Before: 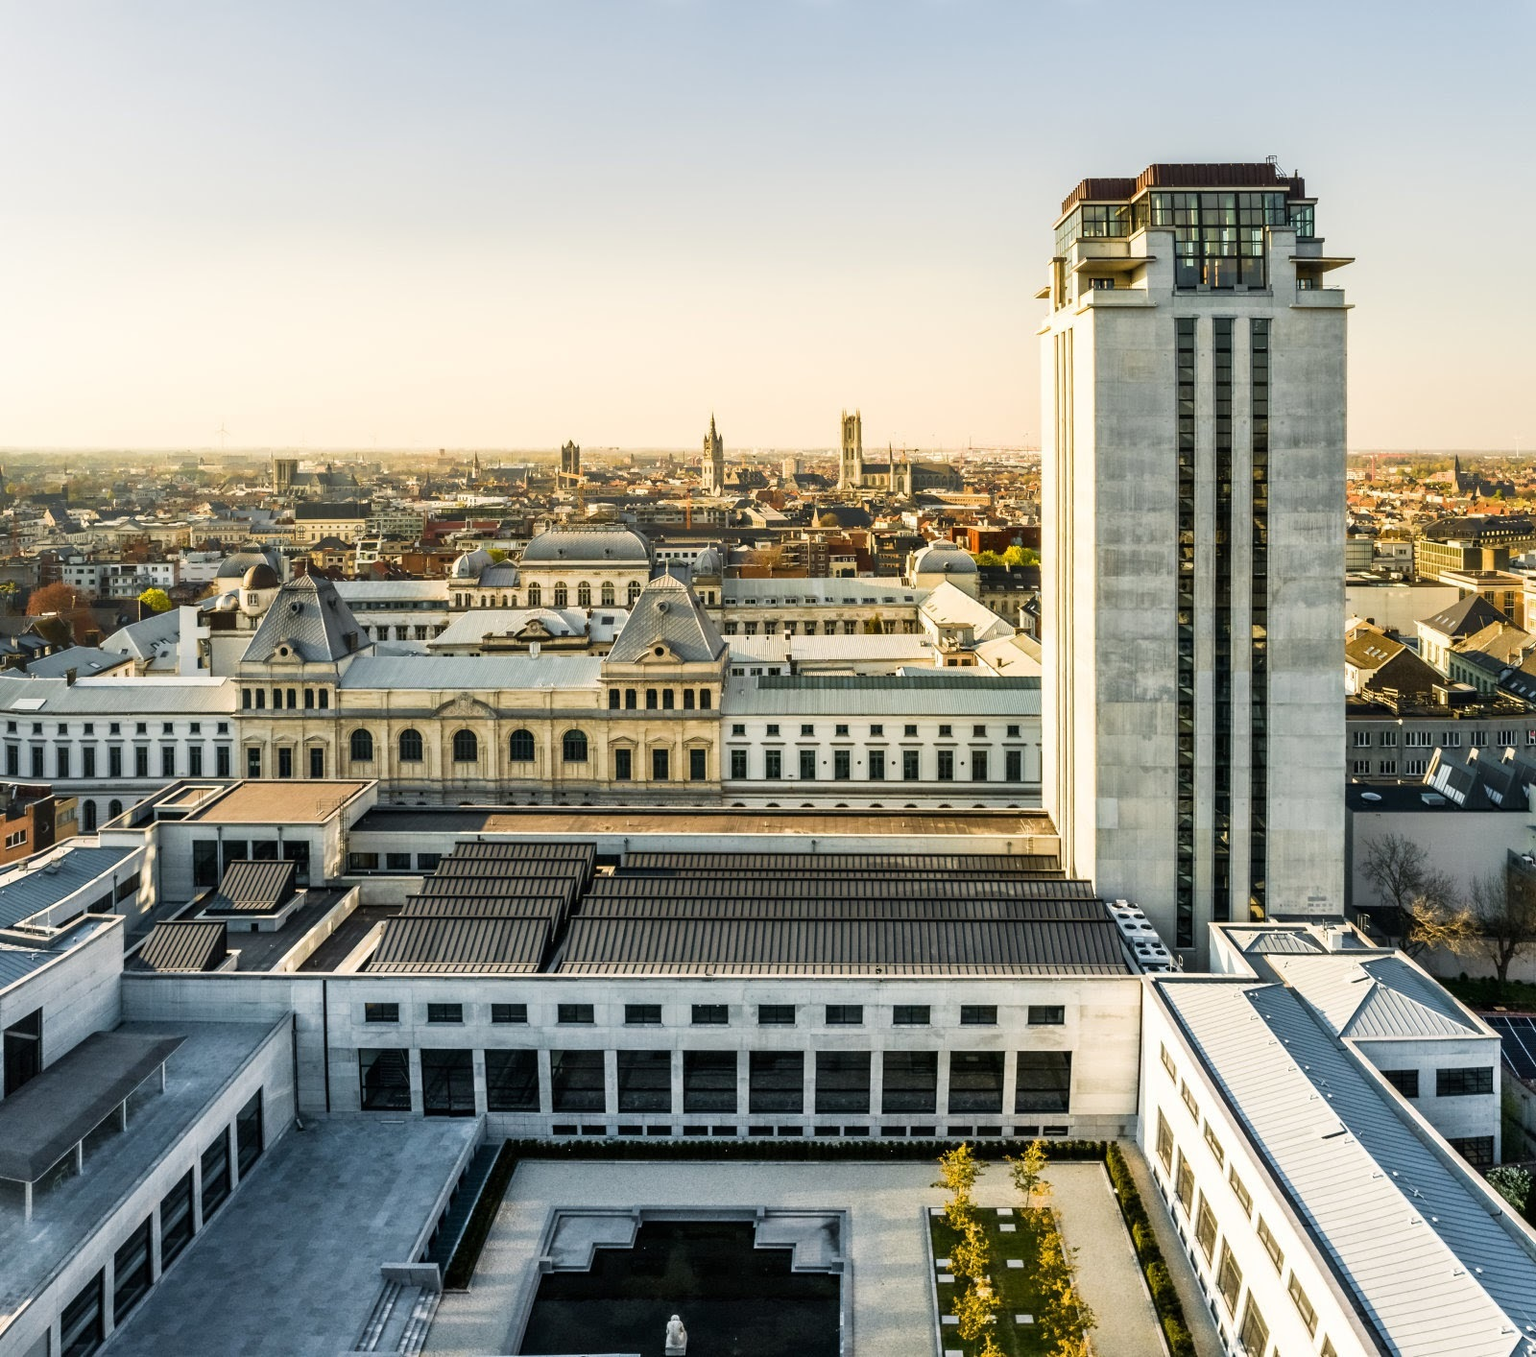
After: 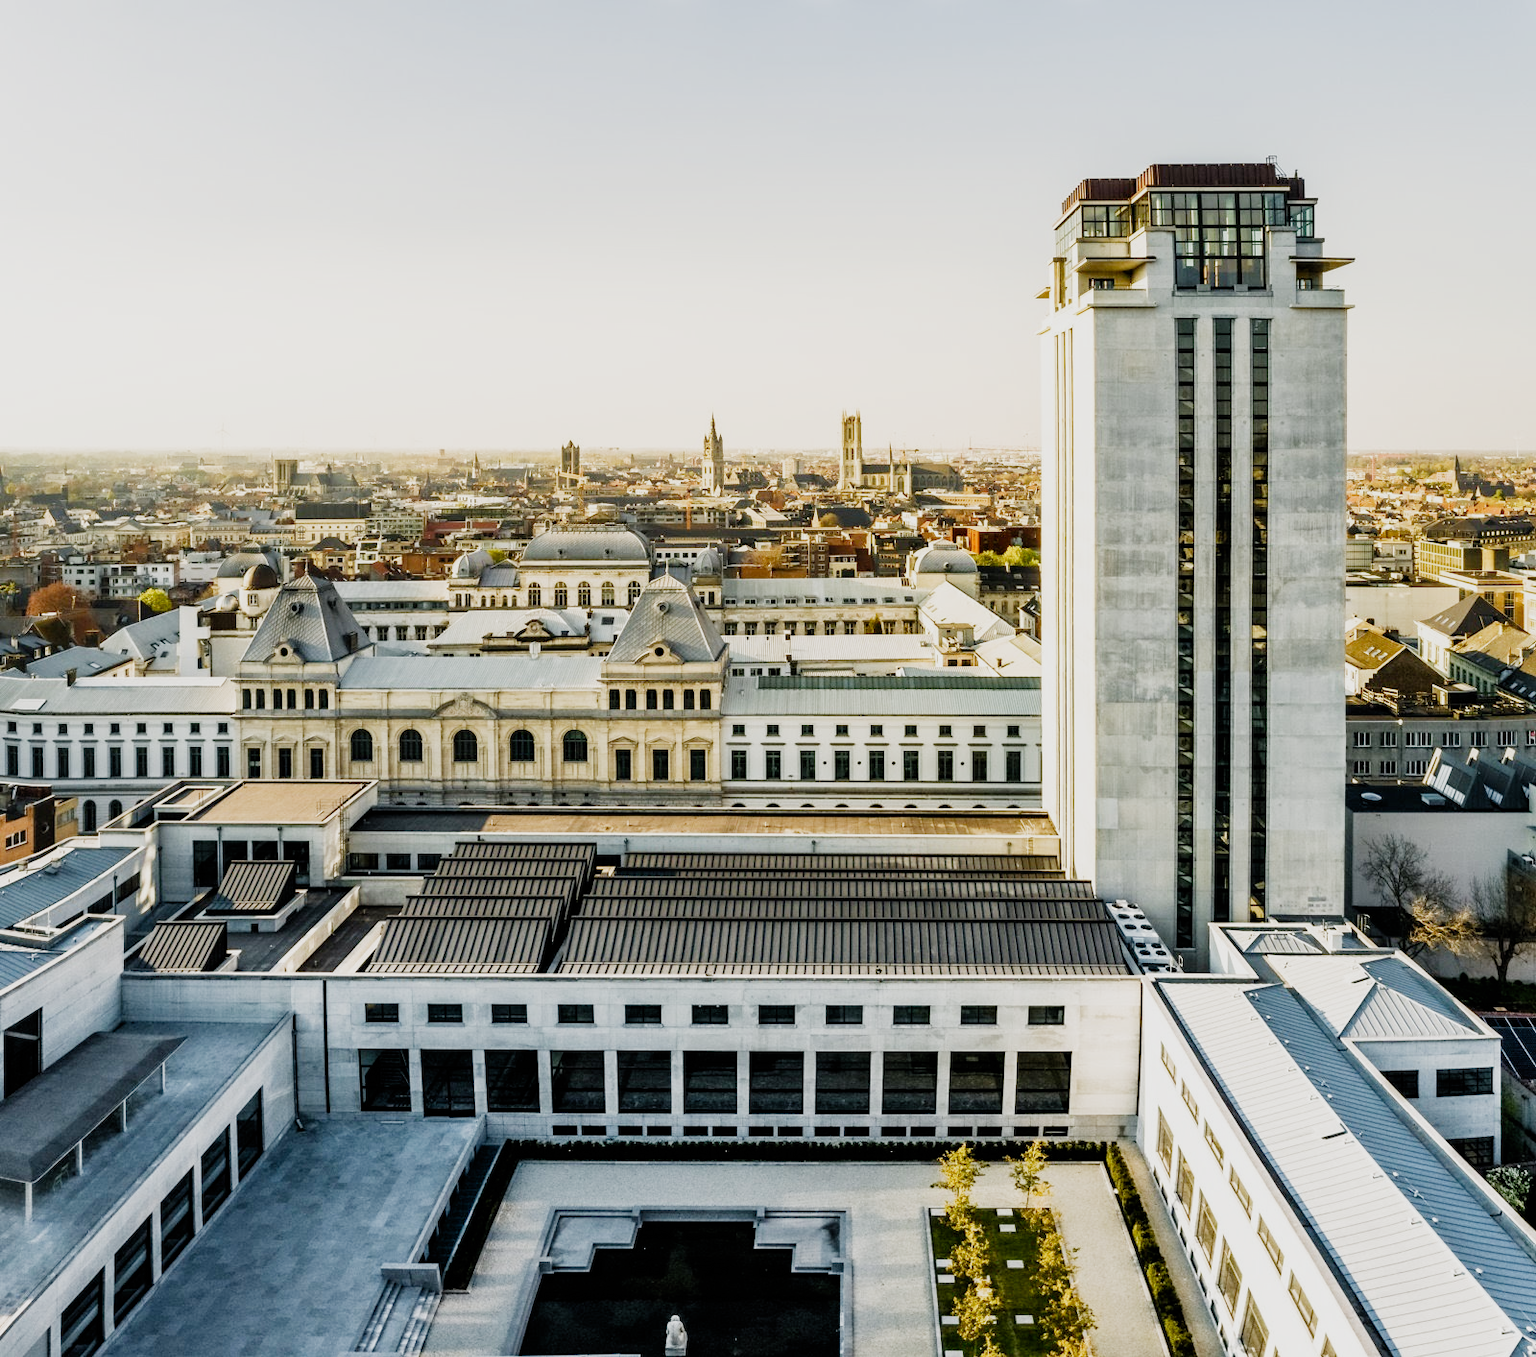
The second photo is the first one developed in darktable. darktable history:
exposure: black level correction 0.001, exposure 0.5 EV, compensate highlight preservation false
filmic rgb: black relative exposure -7.65 EV, white relative exposure 4.56 EV, threshold 5.97 EV, hardness 3.61, contrast 1.06, add noise in highlights 0.001, preserve chrominance no, color science v3 (2019), use custom middle-gray values true, iterations of high-quality reconstruction 0, contrast in highlights soft, enable highlight reconstruction true
